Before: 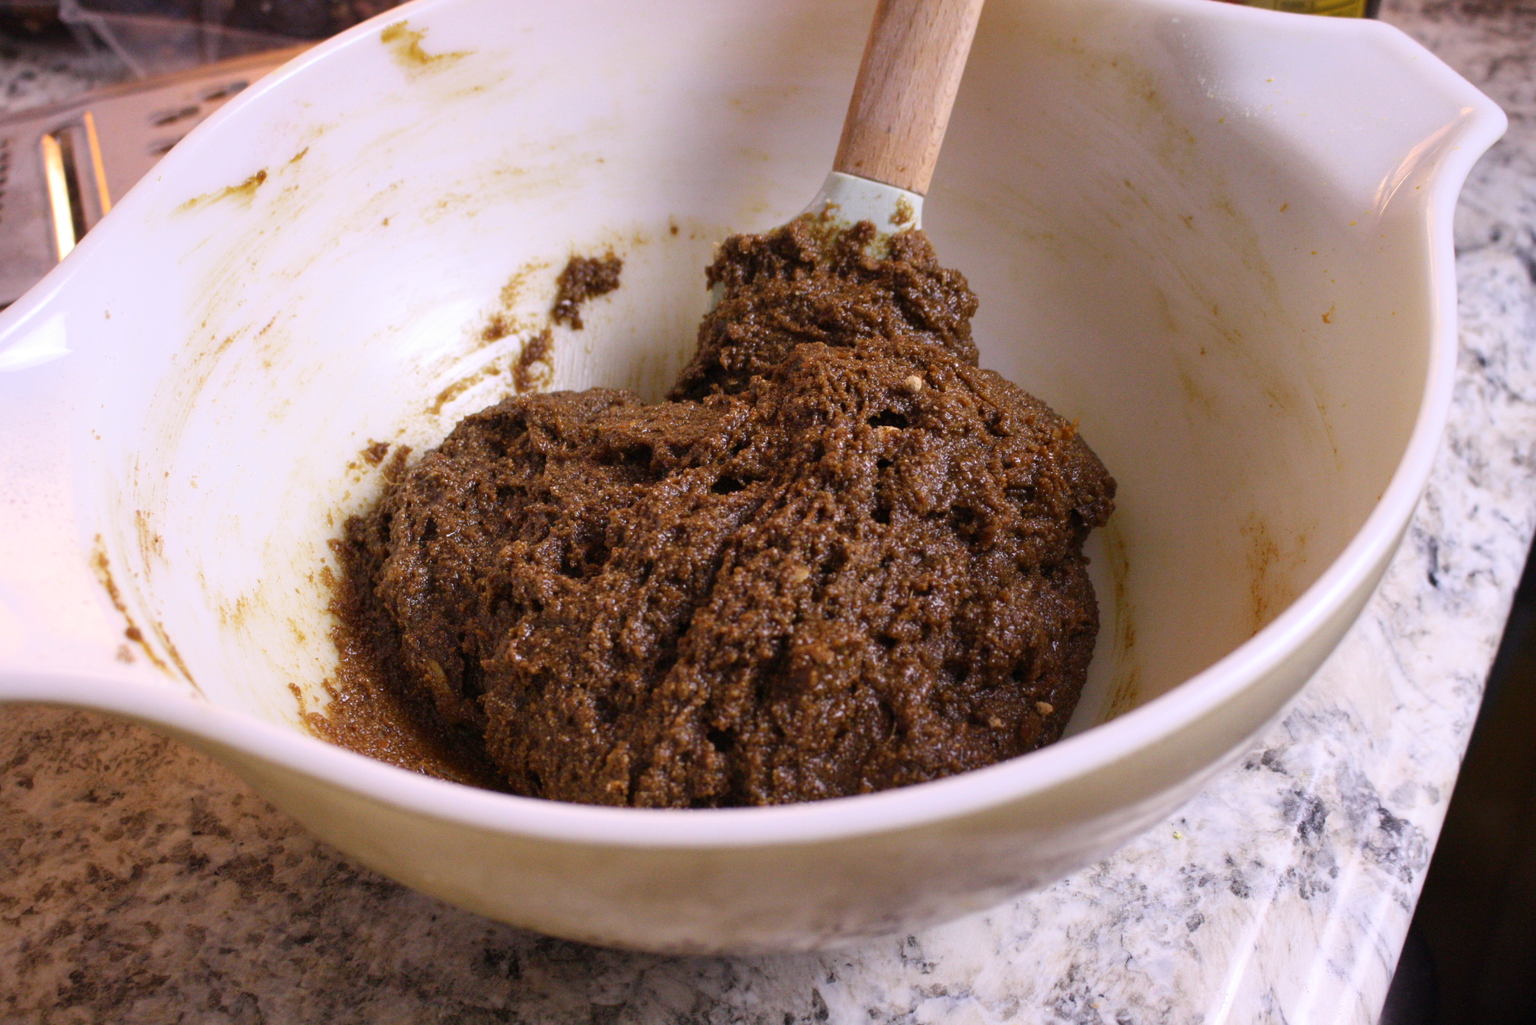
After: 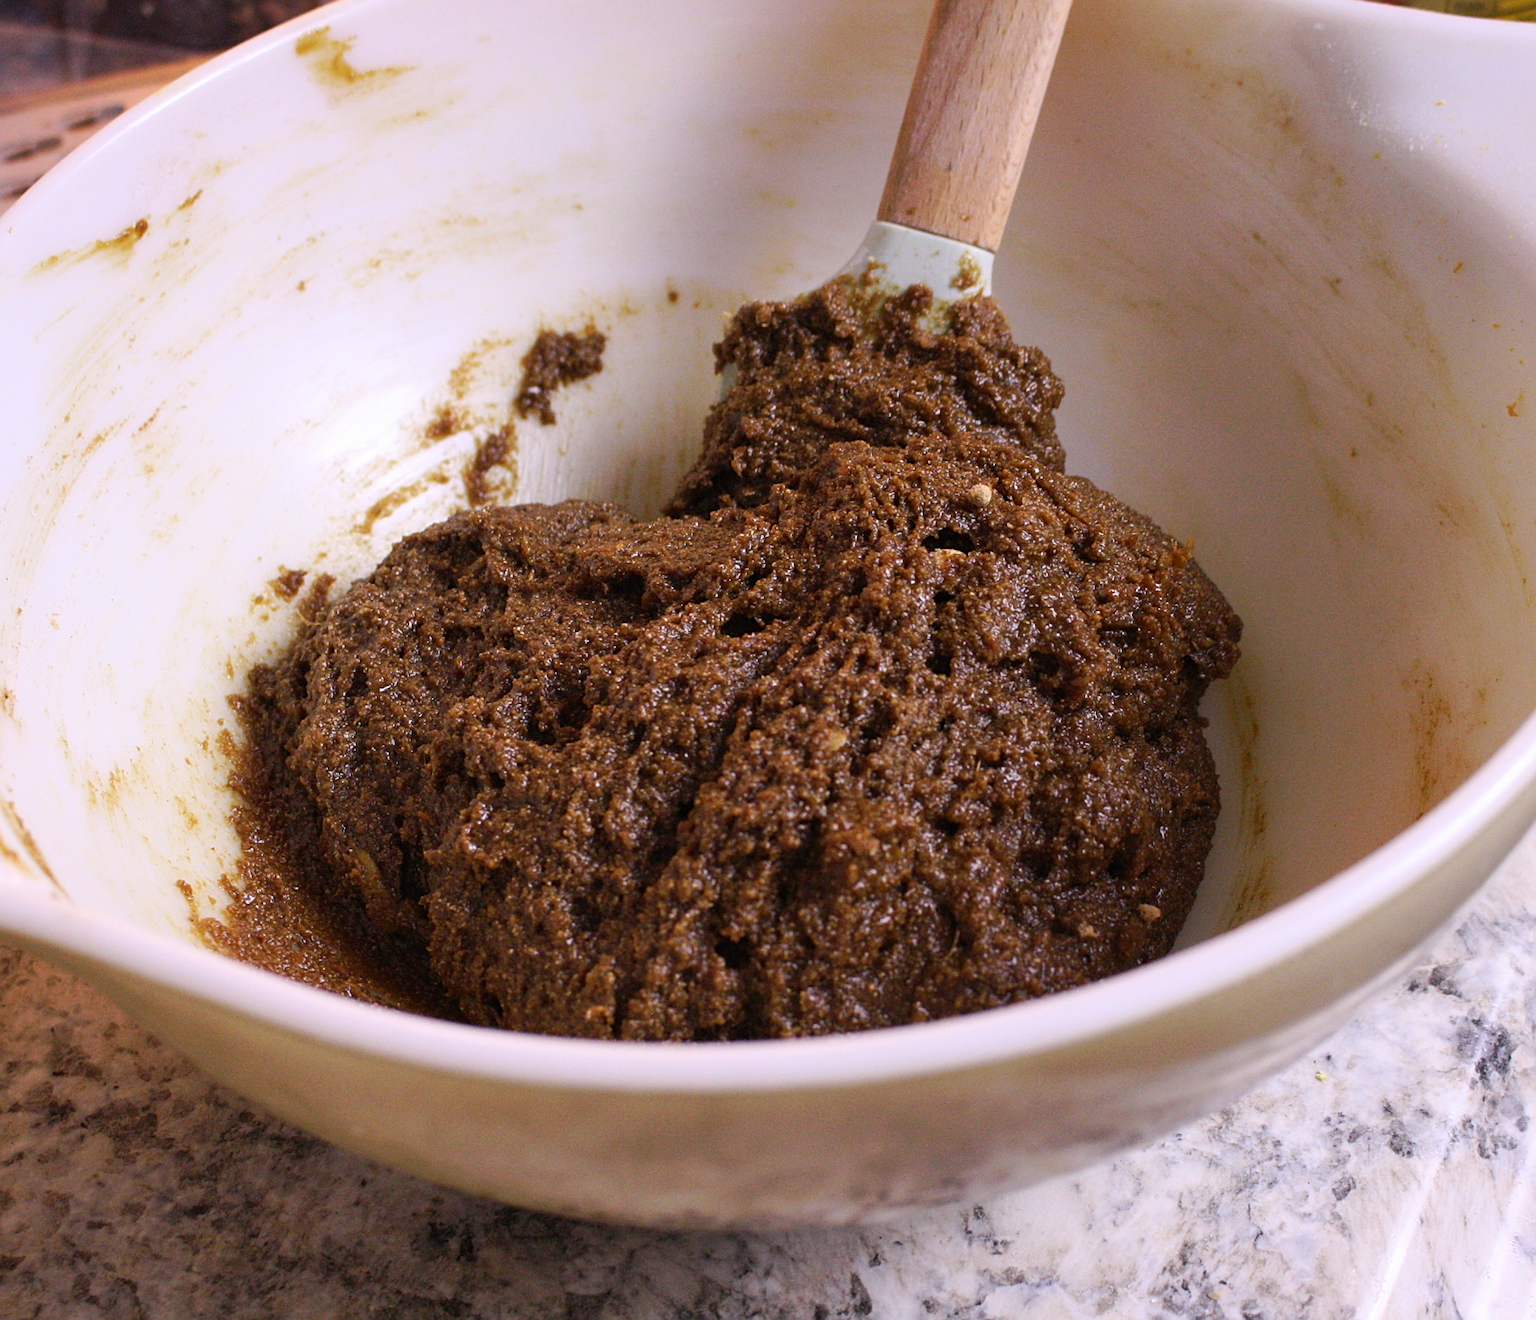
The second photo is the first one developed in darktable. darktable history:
tone curve: curves: ch0 [(0, 0) (0.003, 0.003) (0.011, 0.011) (0.025, 0.025) (0.044, 0.044) (0.069, 0.068) (0.1, 0.099) (0.136, 0.134) (0.177, 0.175) (0.224, 0.222) (0.277, 0.274) (0.335, 0.331) (0.399, 0.395) (0.468, 0.463) (0.543, 0.554) (0.623, 0.632) (0.709, 0.716) (0.801, 0.805) (0.898, 0.9) (1, 1)], preserve colors none
crop: left 9.879%, right 12.441%
sharpen: on, module defaults
